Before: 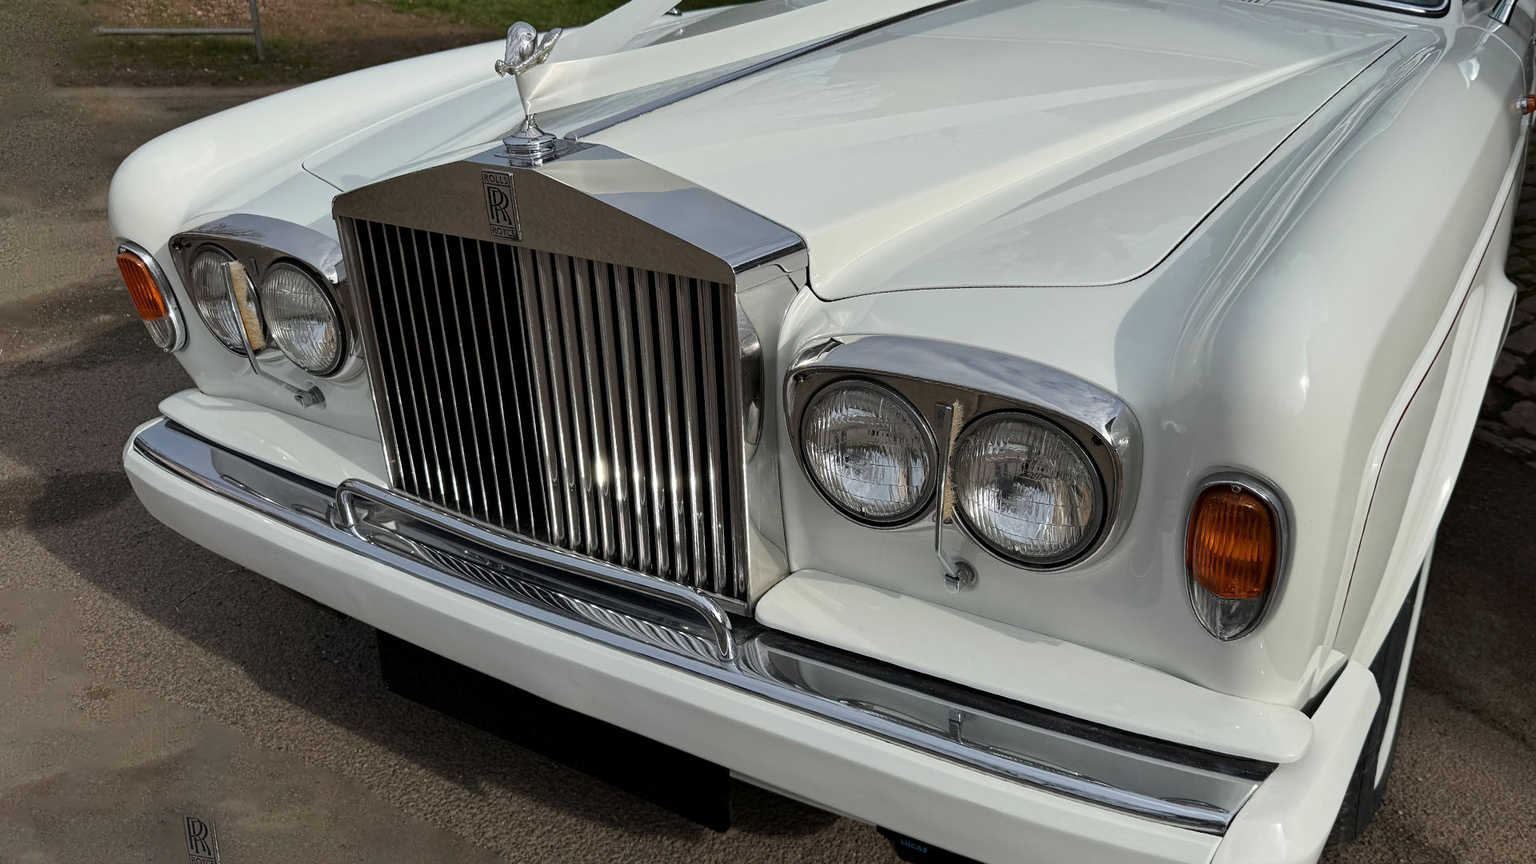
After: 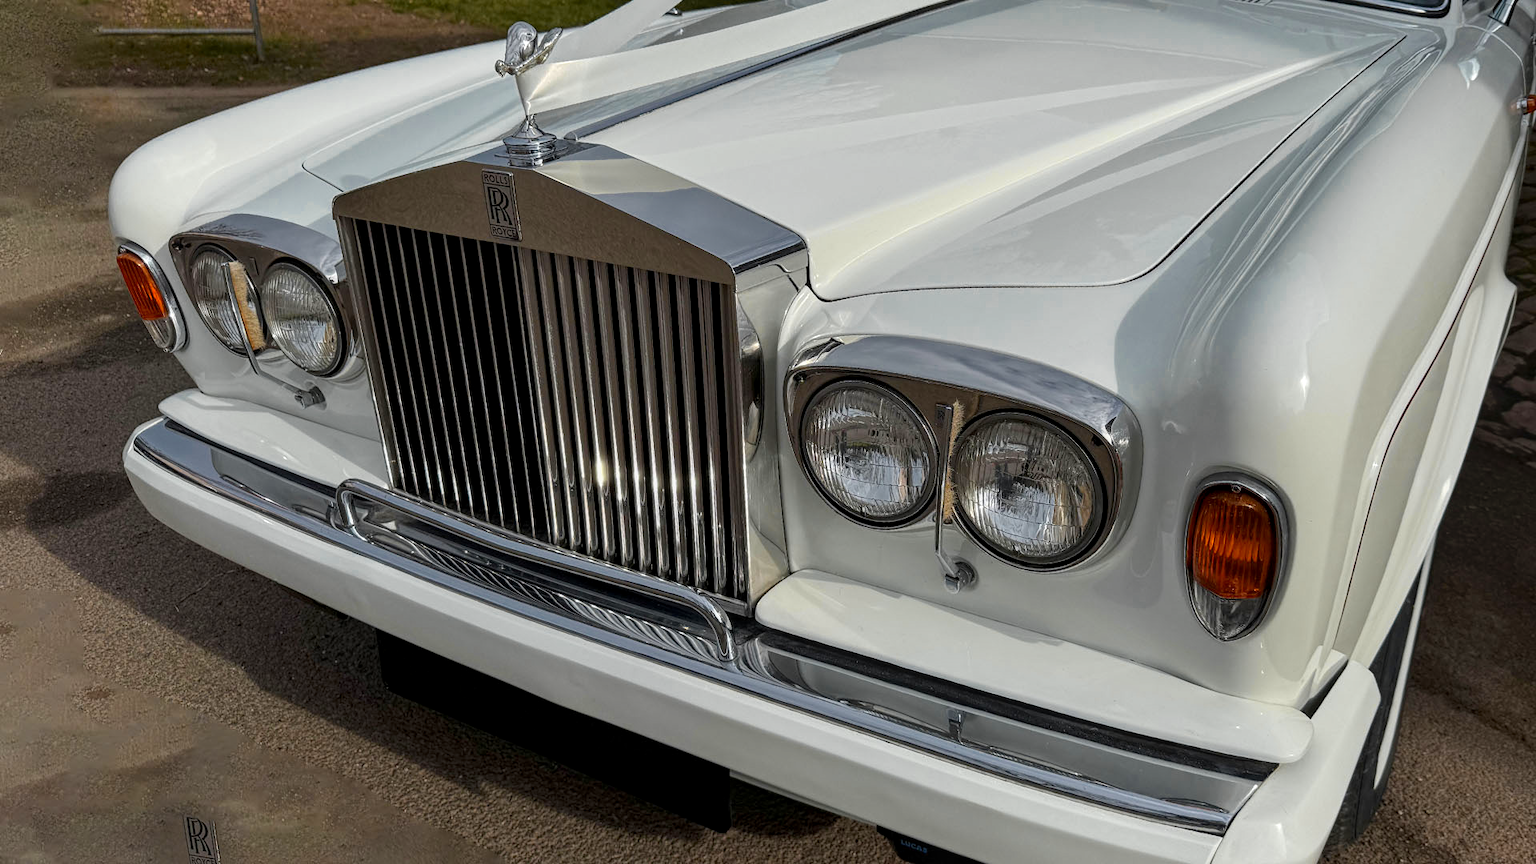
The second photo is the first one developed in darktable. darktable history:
local contrast: on, module defaults
color zones: curves: ch0 [(0, 0.499) (0.143, 0.5) (0.286, 0.5) (0.429, 0.476) (0.571, 0.284) (0.714, 0.243) (0.857, 0.449) (1, 0.499)]; ch1 [(0, 0.532) (0.143, 0.645) (0.286, 0.696) (0.429, 0.211) (0.571, 0.504) (0.714, 0.493) (0.857, 0.495) (1, 0.532)]; ch2 [(0, 0.5) (0.143, 0.5) (0.286, 0.427) (0.429, 0.324) (0.571, 0.5) (0.714, 0.5) (0.857, 0.5) (1, 0.5)]
